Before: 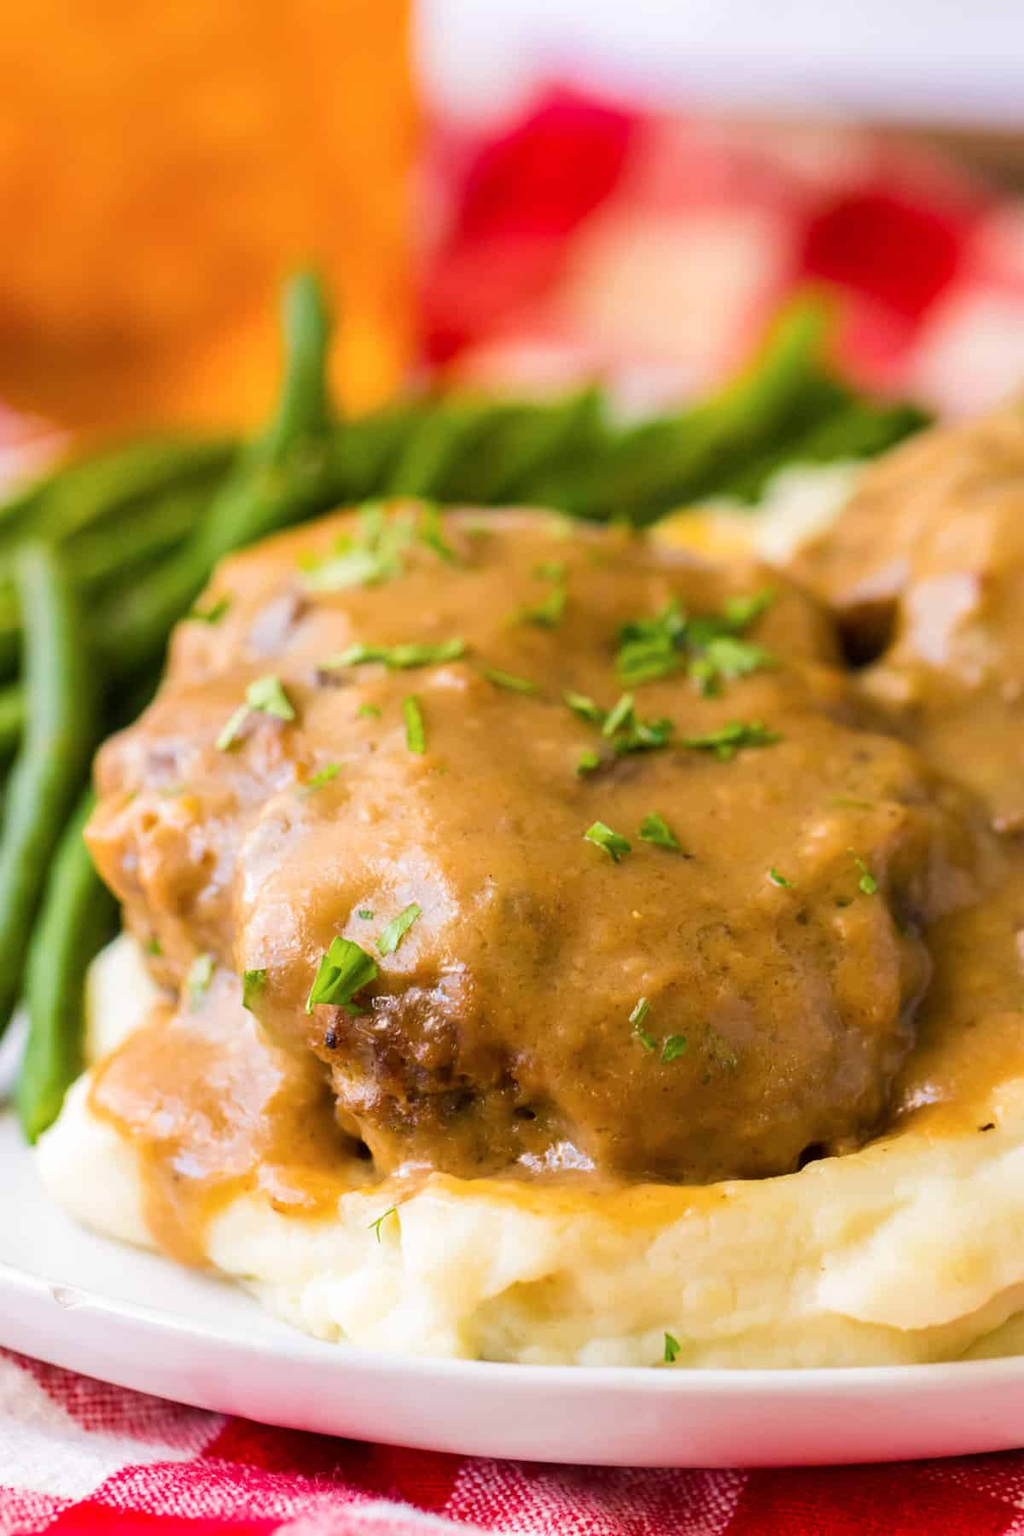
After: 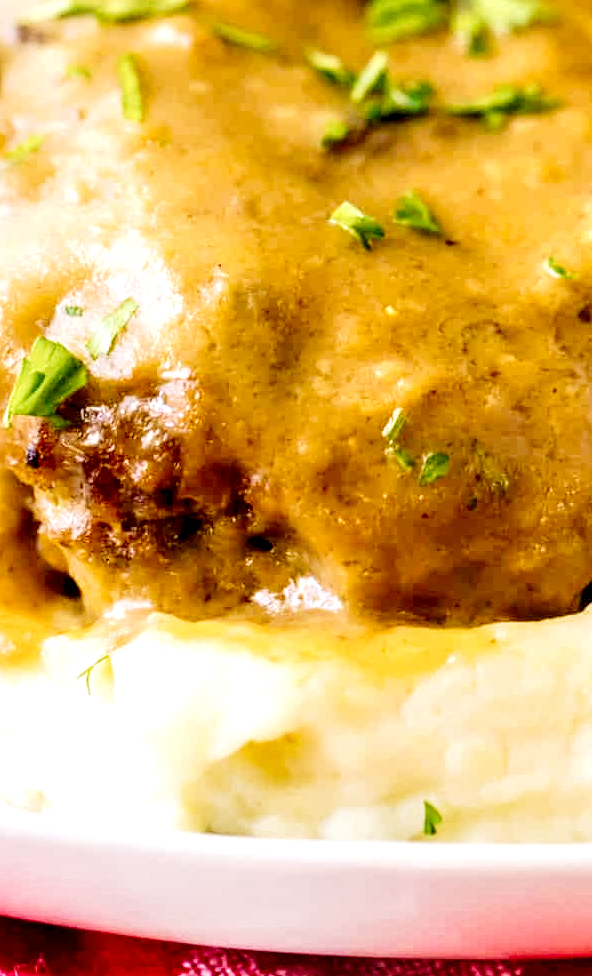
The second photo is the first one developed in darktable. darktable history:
exposure: exposure 0.51 EV, compensate exposure bias true, compensate highlight preservation false
crop: left 29.597%, top 42.285%, right 20.988%, bottom 3.481%
local contrast: highlights 77%, shadows 56%, detail 174%, midtone range 0.428
tone curve: curves: ch0 [(0, 0) (0.049, 0.01) (0.154, 0.081) (0.491, 0.56) (0.739, 0.794) (0.992, 0.937)]; ch1 [(0, 0) (0.172, 0.123) (0.317, 0.272) (0.401, 0.422) (0.499, 0.497) (0.531, 0.54) (0.615, 0.603) (0.741, 0.783) (1, 1)]; ch2 [(0, 0) (0.411, 0.424) (0.462, 0.483) (0.544, 0.56) (0.686, 0.638) (1, 1)], preserve colors none
velvia: on, module defaults
